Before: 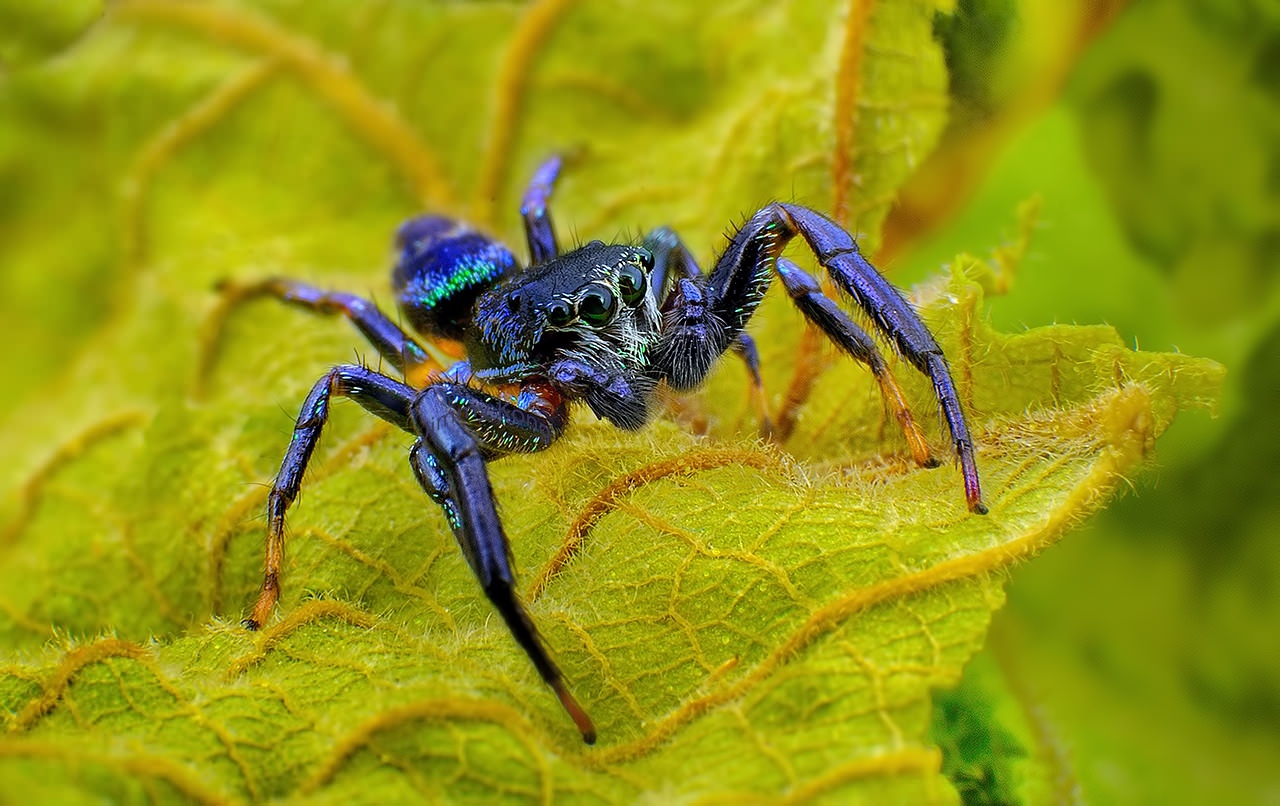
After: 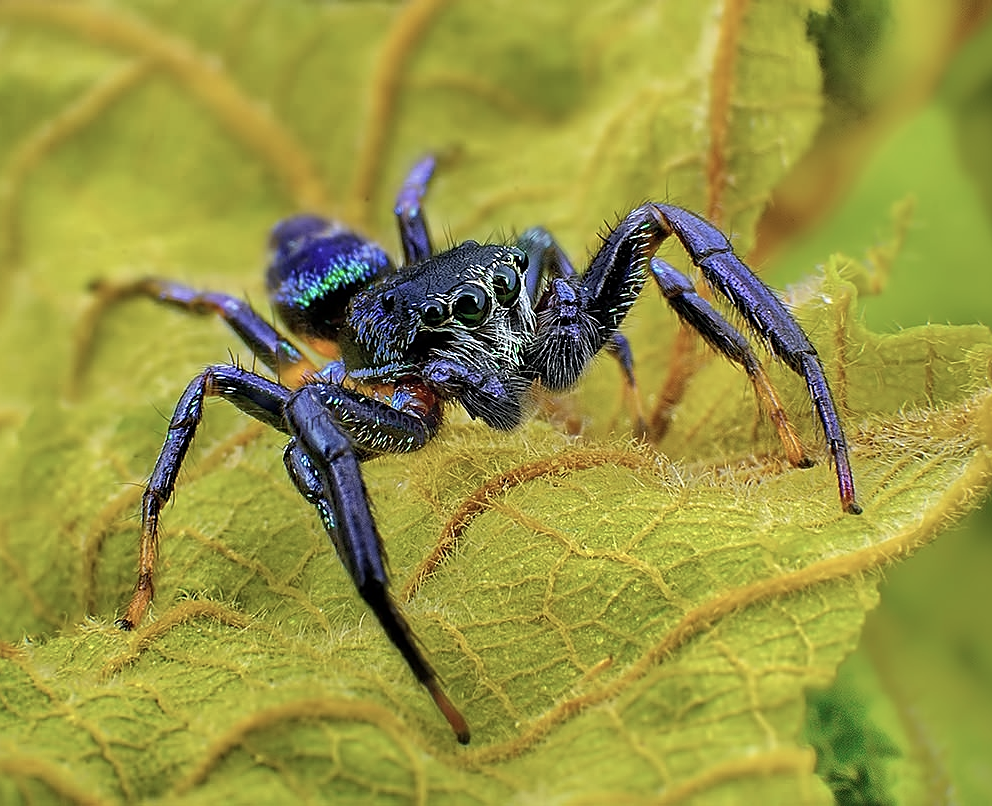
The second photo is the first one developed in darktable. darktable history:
crop: left 9.849%, right 12.605%
color correction: highlights b* -0.001, saturation 0.773
sharpen: on, module defaults
